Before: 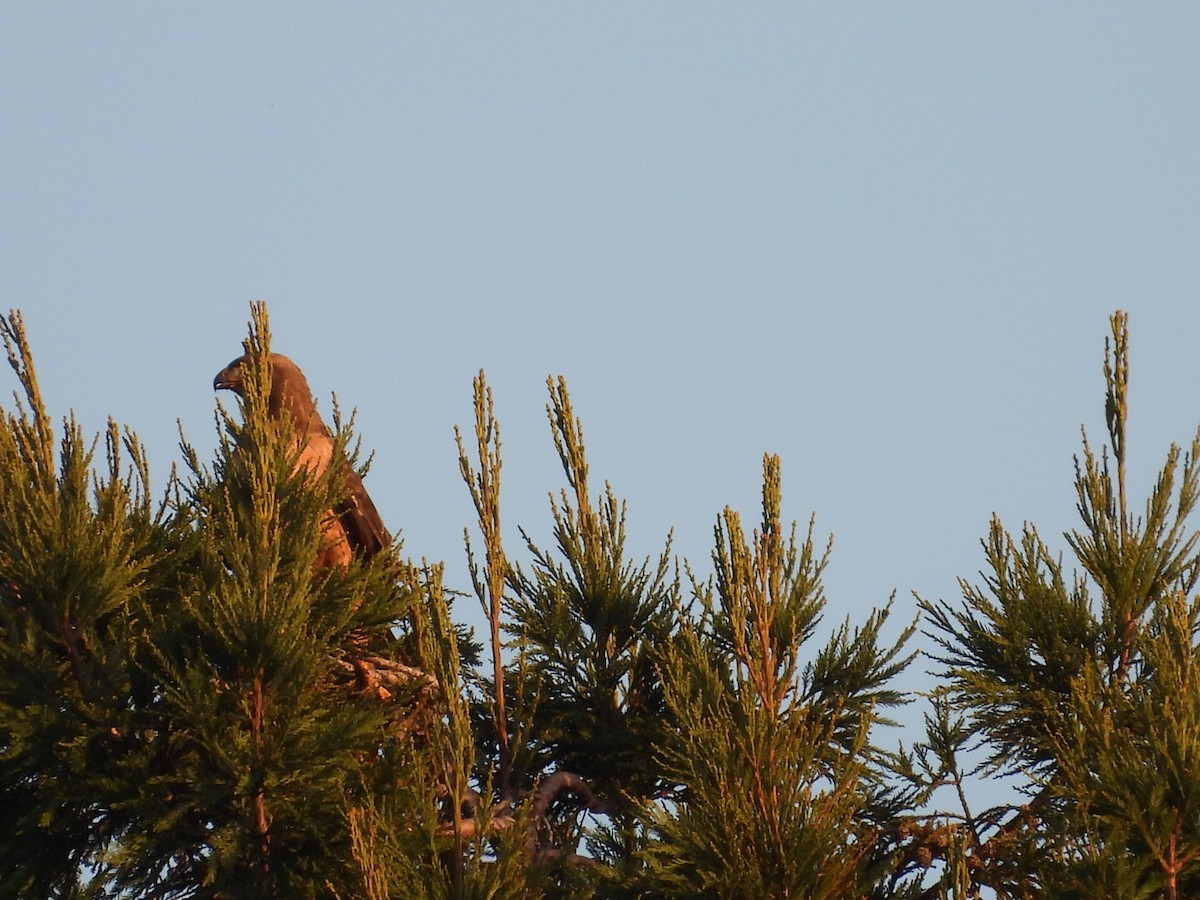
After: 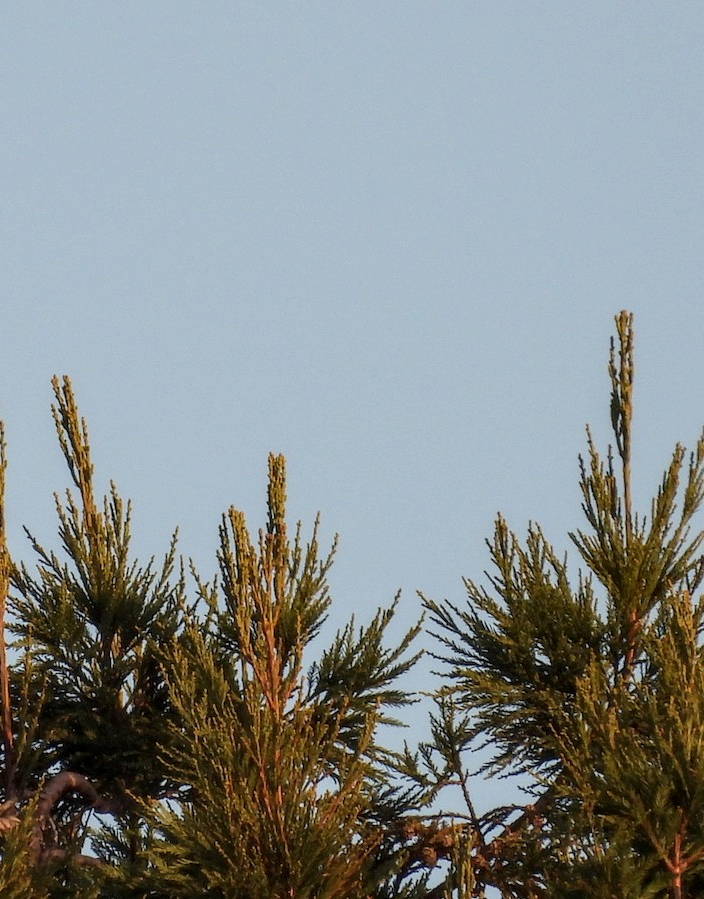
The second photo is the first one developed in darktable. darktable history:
crop: left 41.282%
local contrast: detail 130%
